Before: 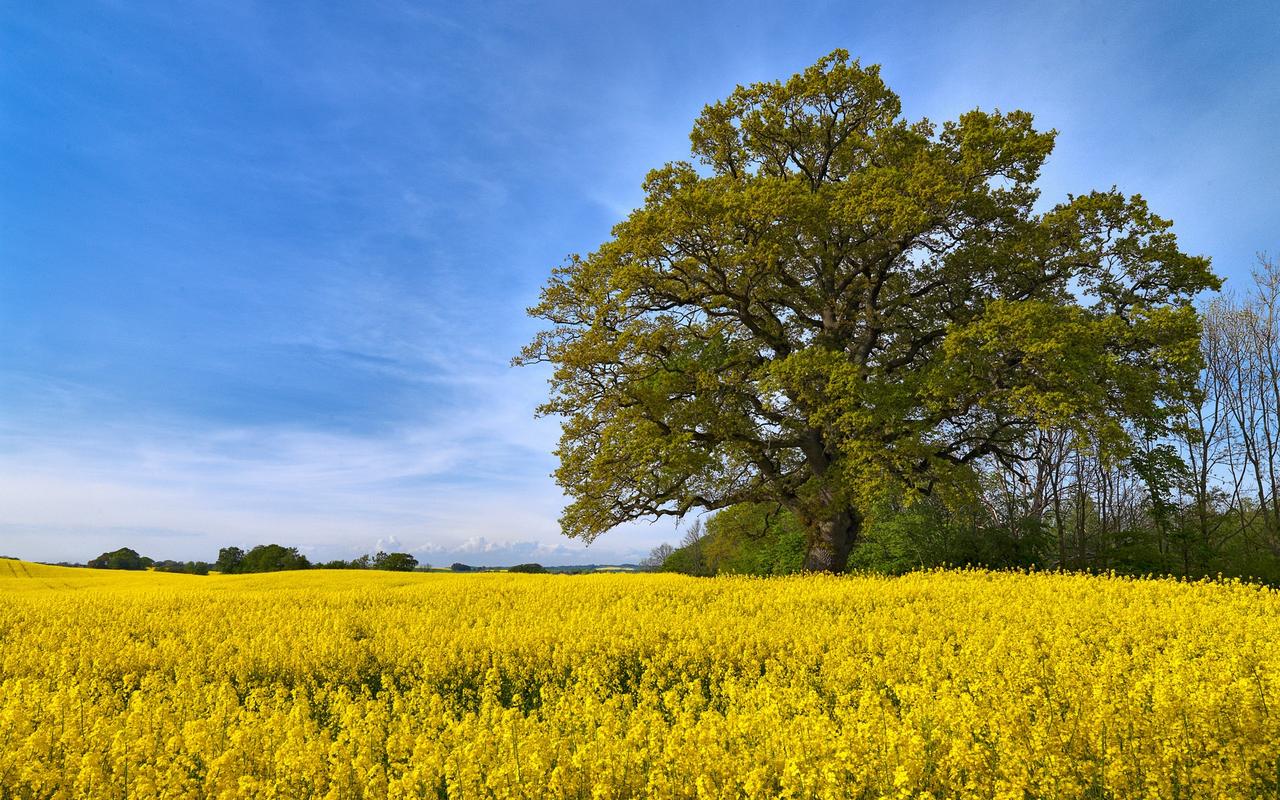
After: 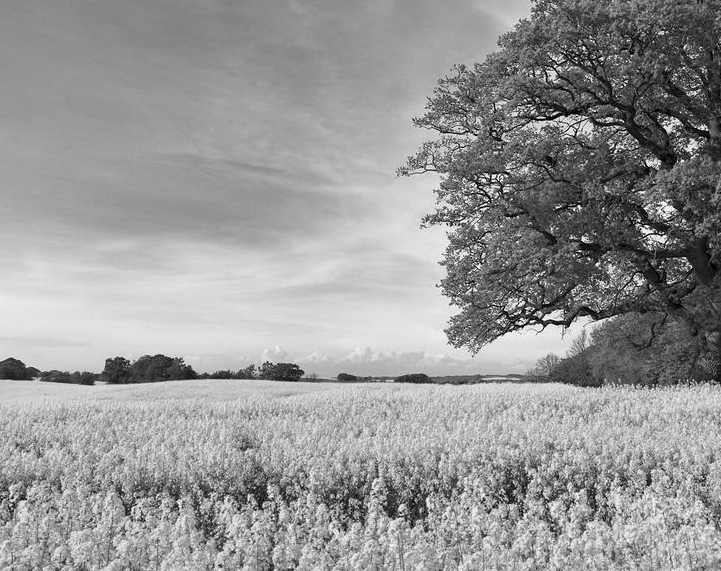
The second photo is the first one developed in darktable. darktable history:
color balance rgb: perceptual saturation grading › global saturation 40%, global vibrance 15%
color correction: highlights a* 0.816, highlights b* 2.78, saturation 1.1
crop: left 8.966%, top 23.852%, right 34.699%, bottom 4.703%
contrast brightness saturation: saturation -0.17
monochrome: on, module defaults
white balance: emerald 1
exposure: black level correction 0.001, exposure 0.191 EV, compensate highlight preservation false
